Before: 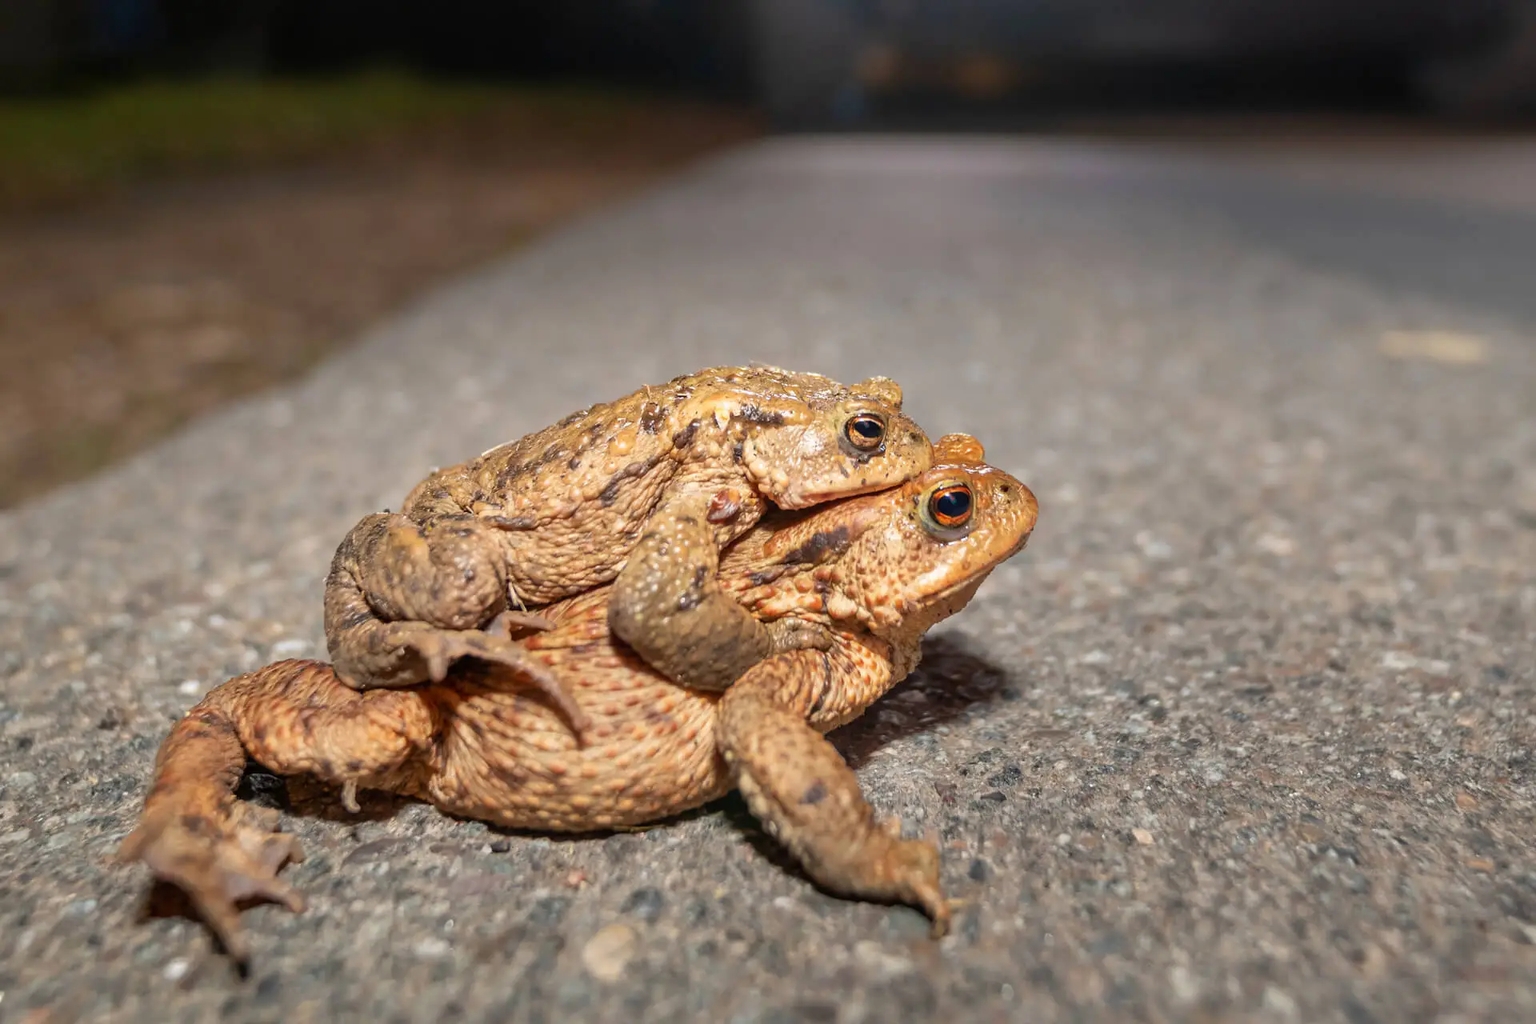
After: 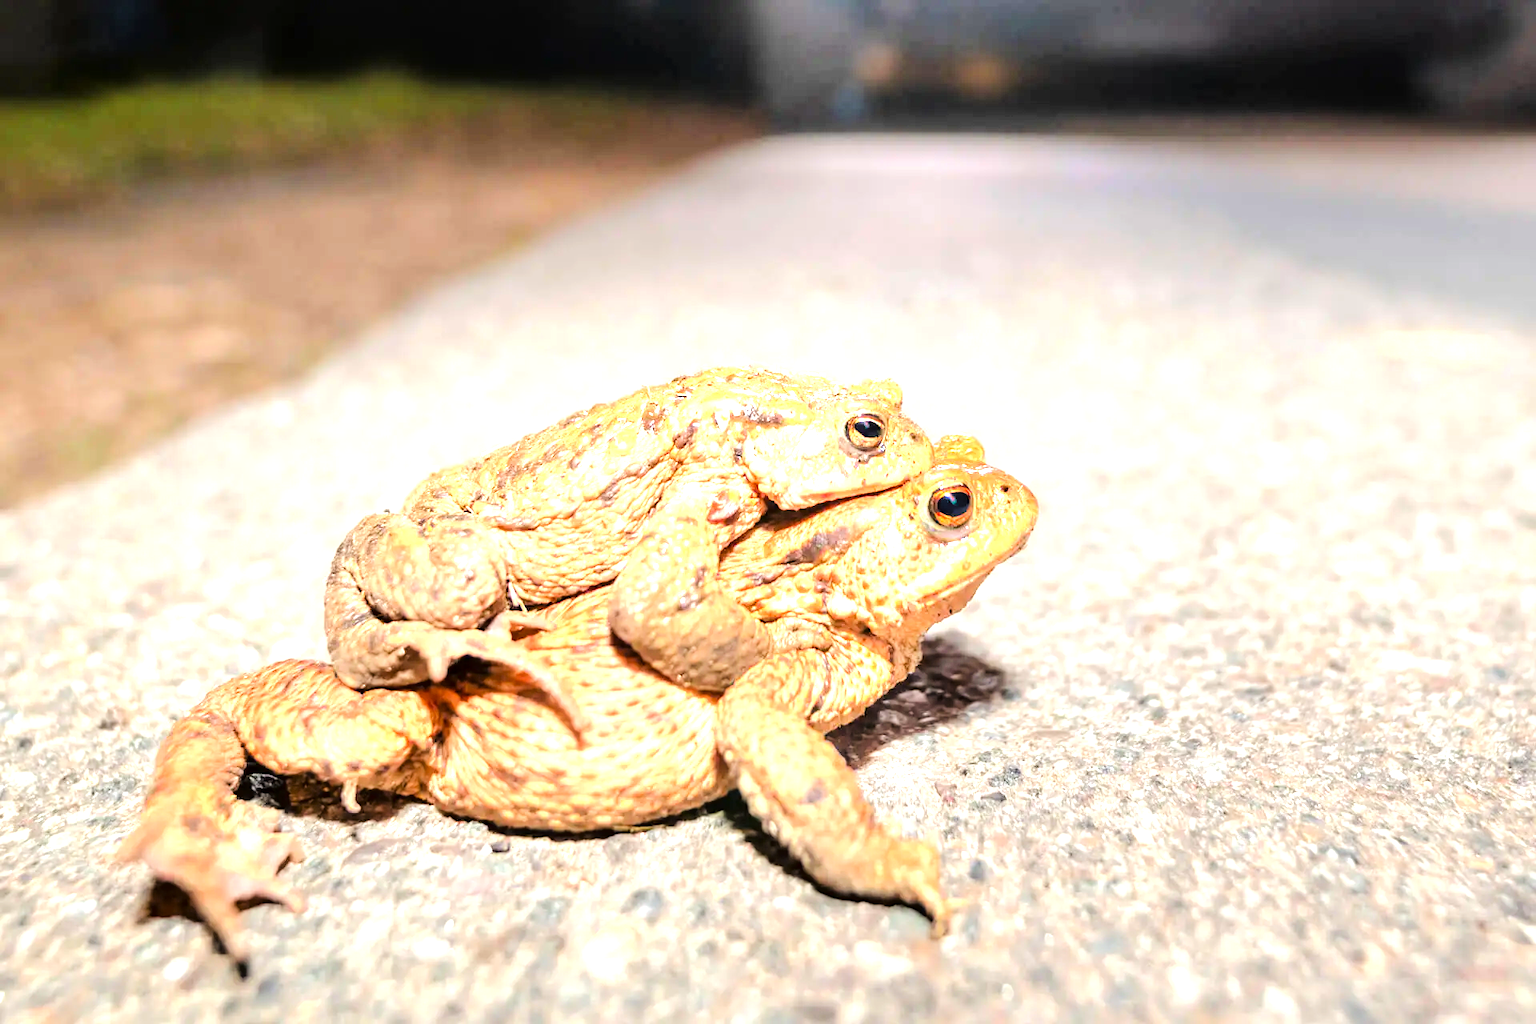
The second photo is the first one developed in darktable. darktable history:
exposure: black level correction 0.001, exposure 1.868 EV, compensate highlight preservation false
tone curve: curves: ch0 [(0, 0) (0.003, 0.002) (0.011, 0.006) (0.025, 0.012) (0.044, 0.021) (0.069, 0.027) (0.1, 0.035) (0.136, 0.06) (0.177, 0.108) (0.224, 0.173) (0.277, 0.26) (0.335, 0.353) (0.399, 0.453) (0.468, 0.555) (0.543, 0.641) (0.623, 0.724) (0.709, 0.792) (0.801, 0.857) (0.898, 0.918) (1, 1)], color space Lab, linked channels, preserve colors none
